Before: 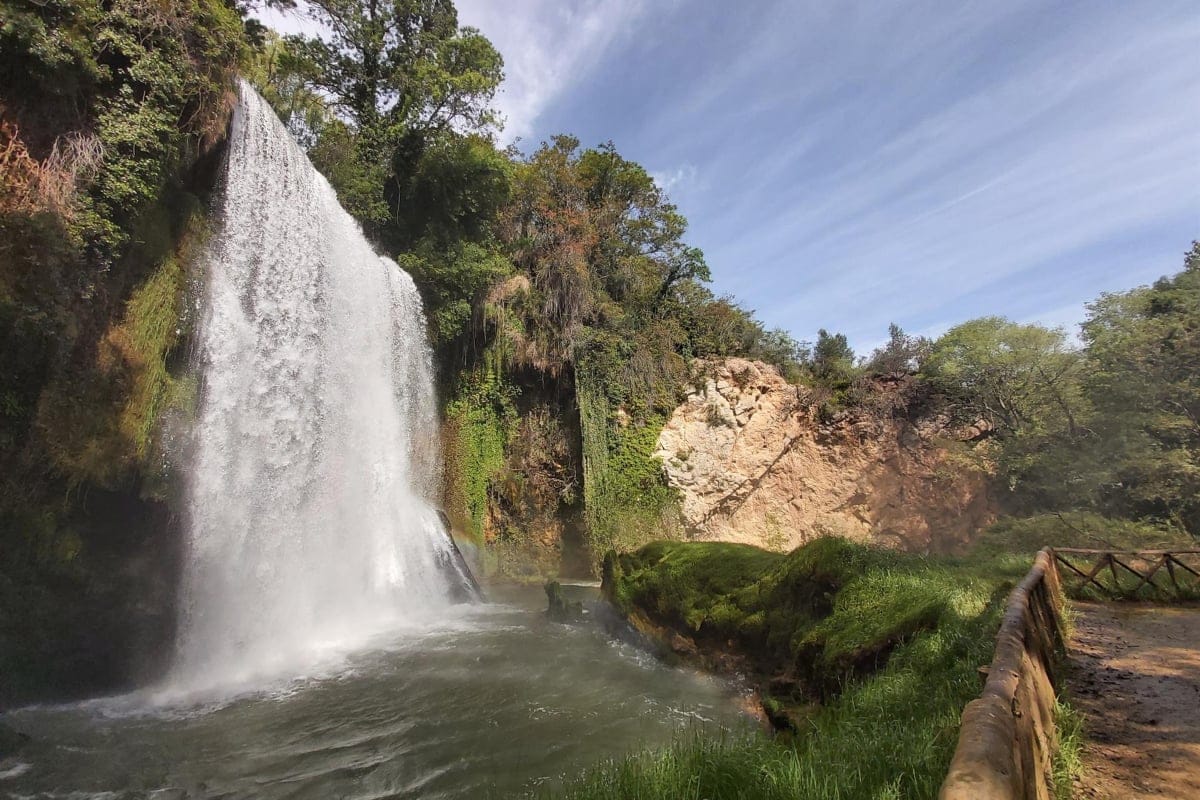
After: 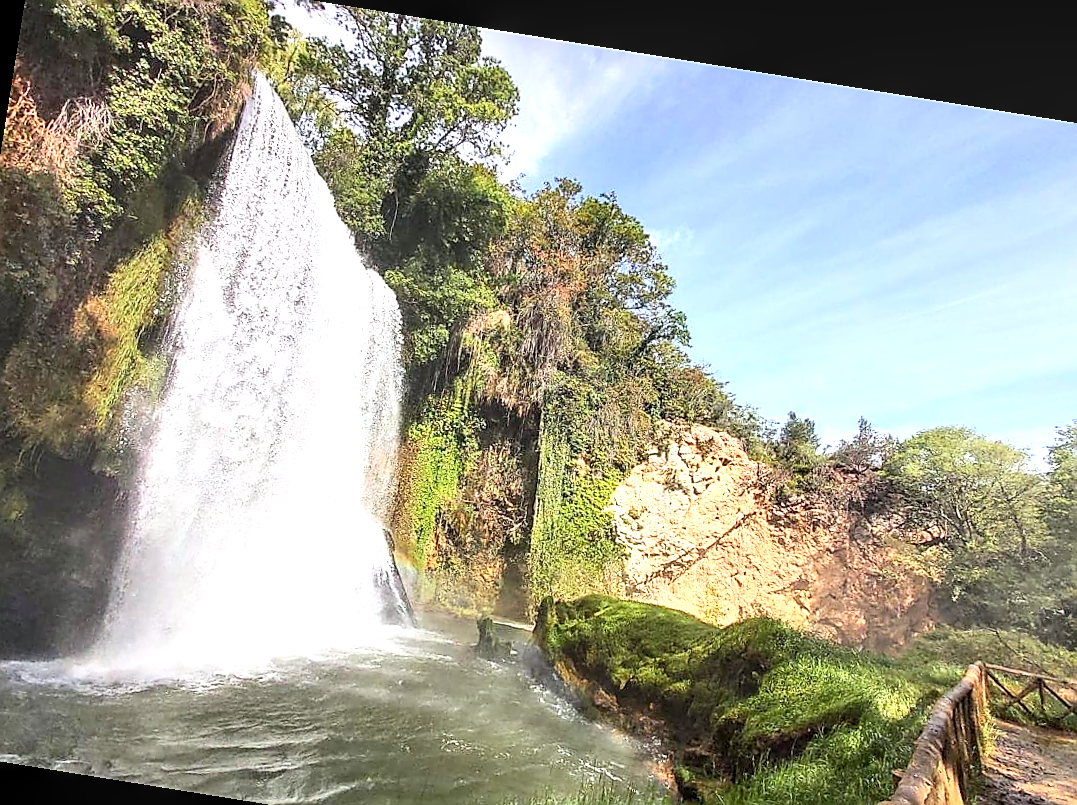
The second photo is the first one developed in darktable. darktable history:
crop and rotate: left 7.196%, top 4.574%, right 10.605%, bottom 13.178%
contrast brightness saturation: contrast 0.2, brightness 0.16, saturation 0.22
sharpen: radius 1.4, amount 1.25, threshold 0.7
local contrast: detail 130%
rotate and perspective: rotation 9.12°, automatic cropping off
white balance: red 0.982, blue 1.018
exposure: exposure 0.95 EV, compensate highlight preservation false
